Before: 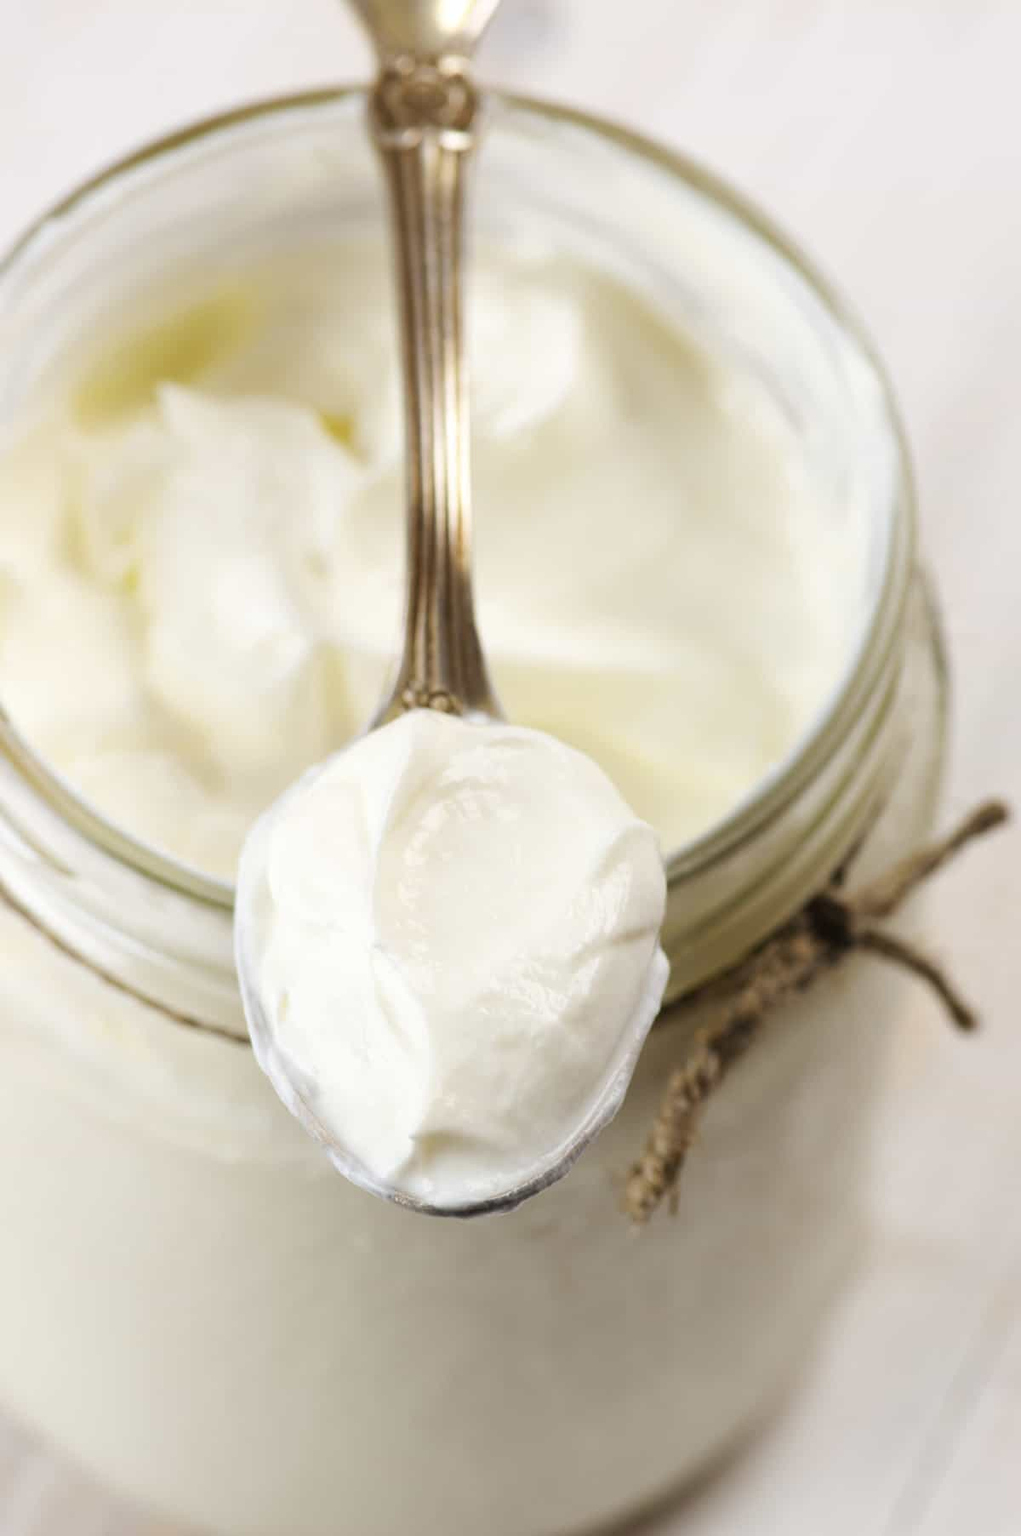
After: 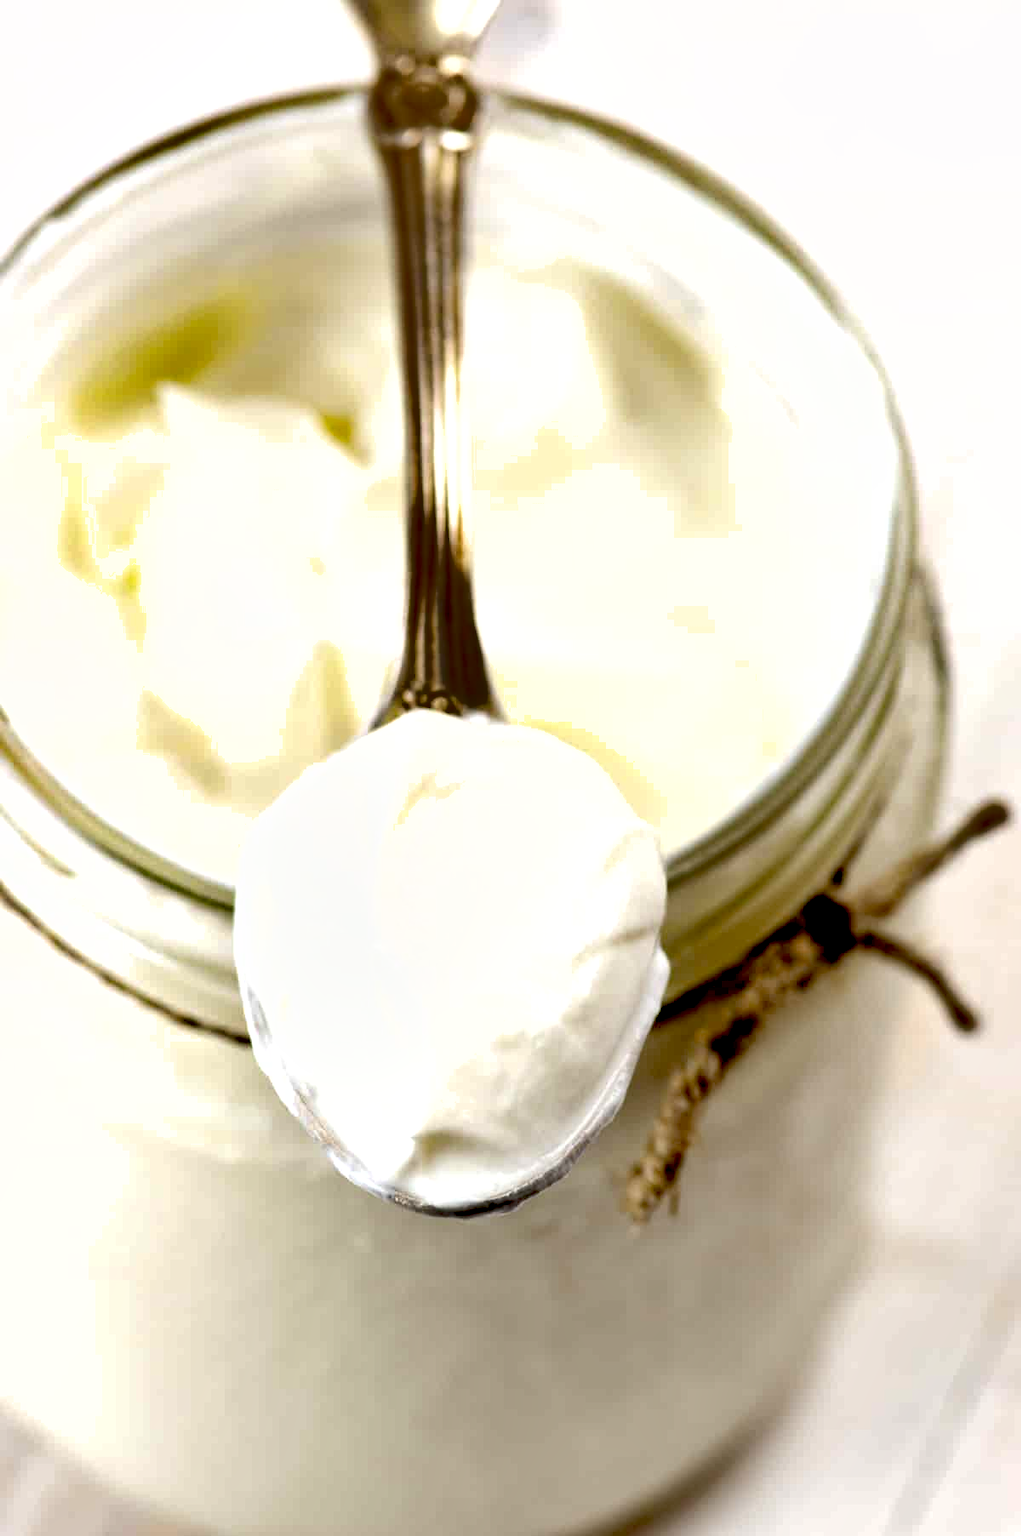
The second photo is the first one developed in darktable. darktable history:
shadows and highlights: soften with gaussian
exposure: black level correction 0.042, exposure 0.5 EV, compensate exposure bias true, compensate highlight preservation false
